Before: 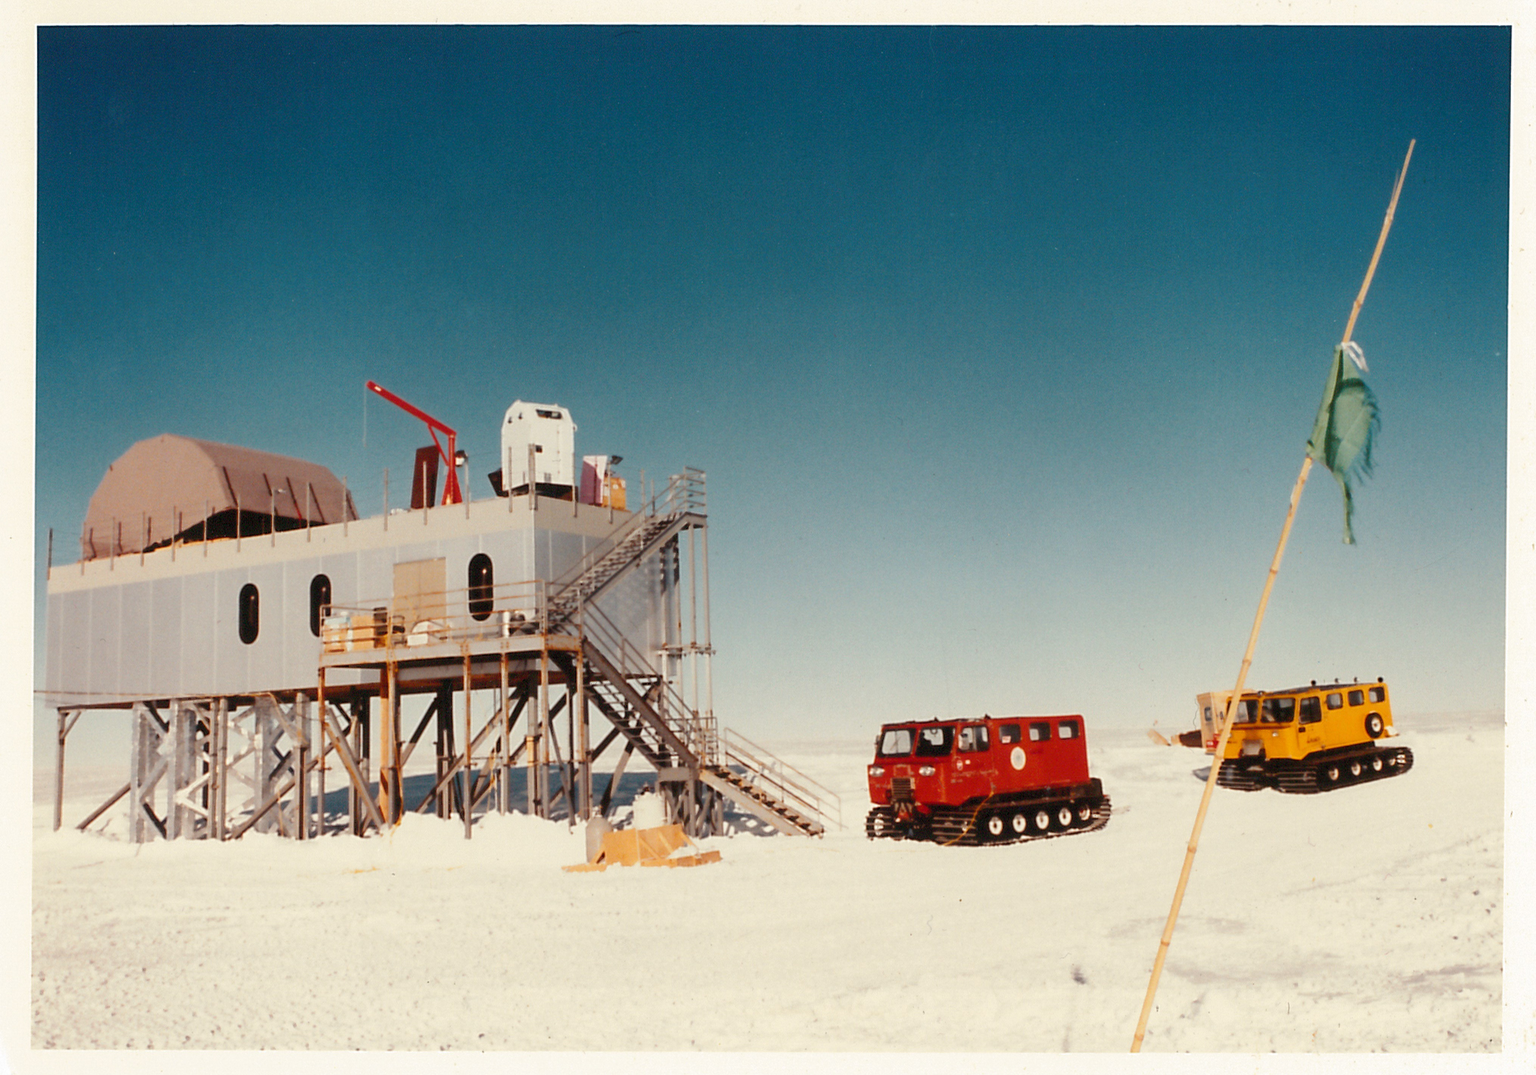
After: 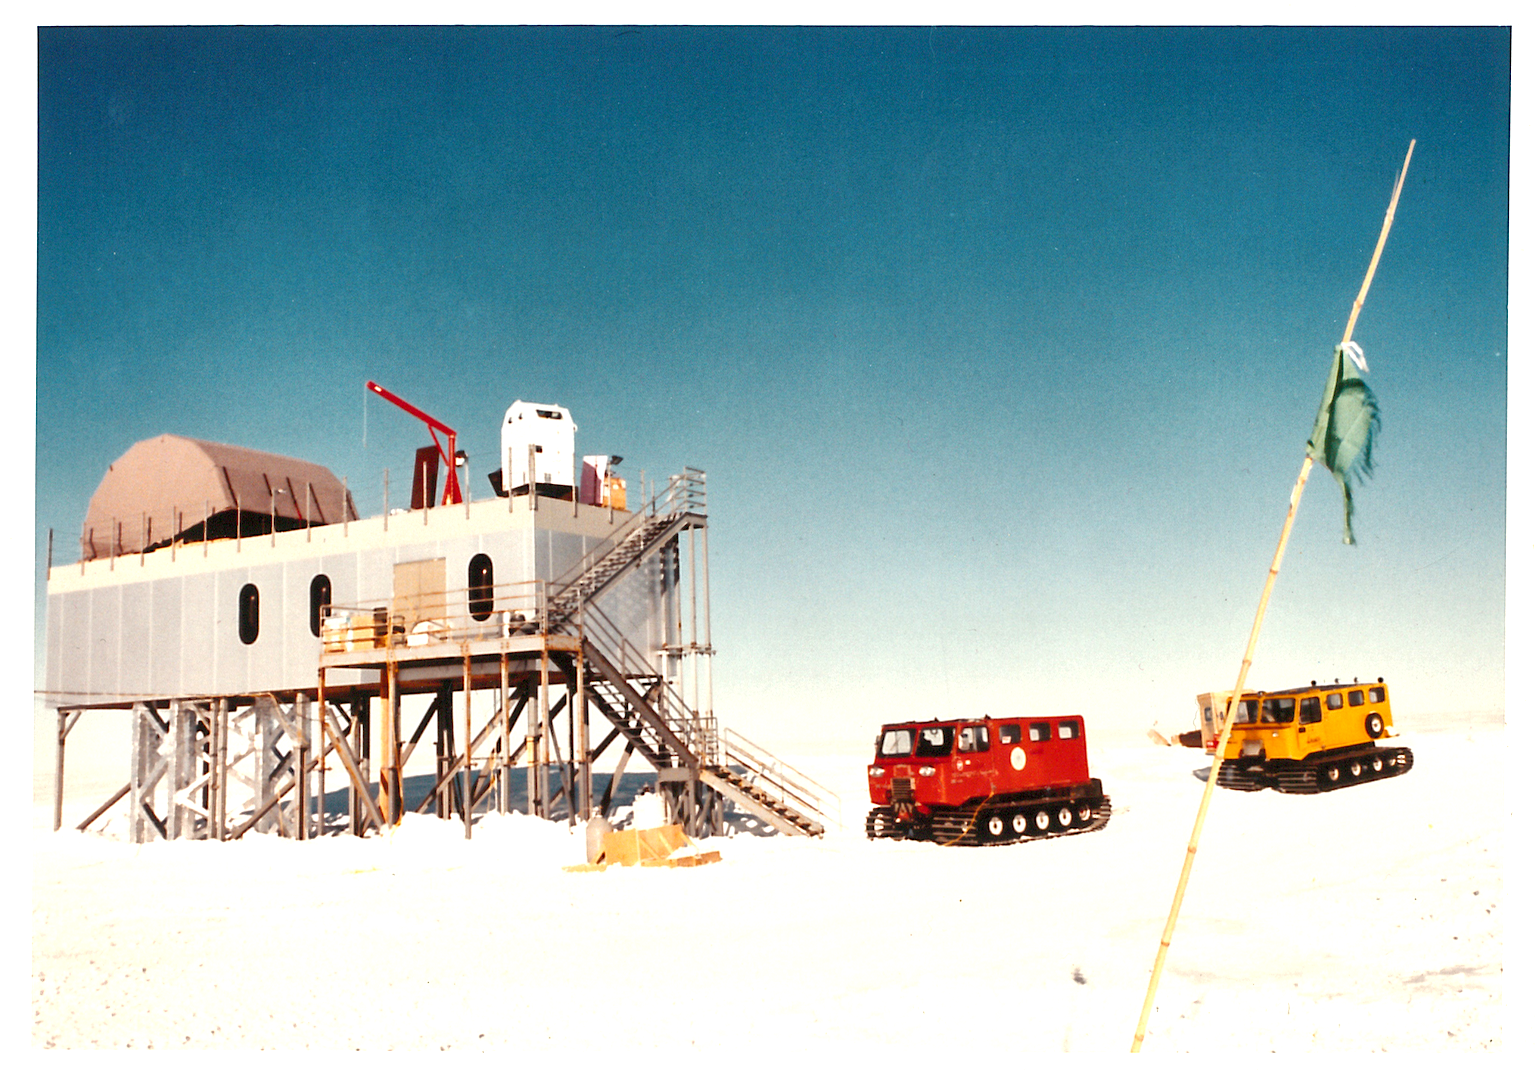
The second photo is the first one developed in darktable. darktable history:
local contrast: mode bilateral grid, contrast 25, coarseness 60, detail 151%, midtone range 0.2
exposure: black level correction 0, exposure 0.7 EV, compensate exposure bias true, compensate highlight preservation false
